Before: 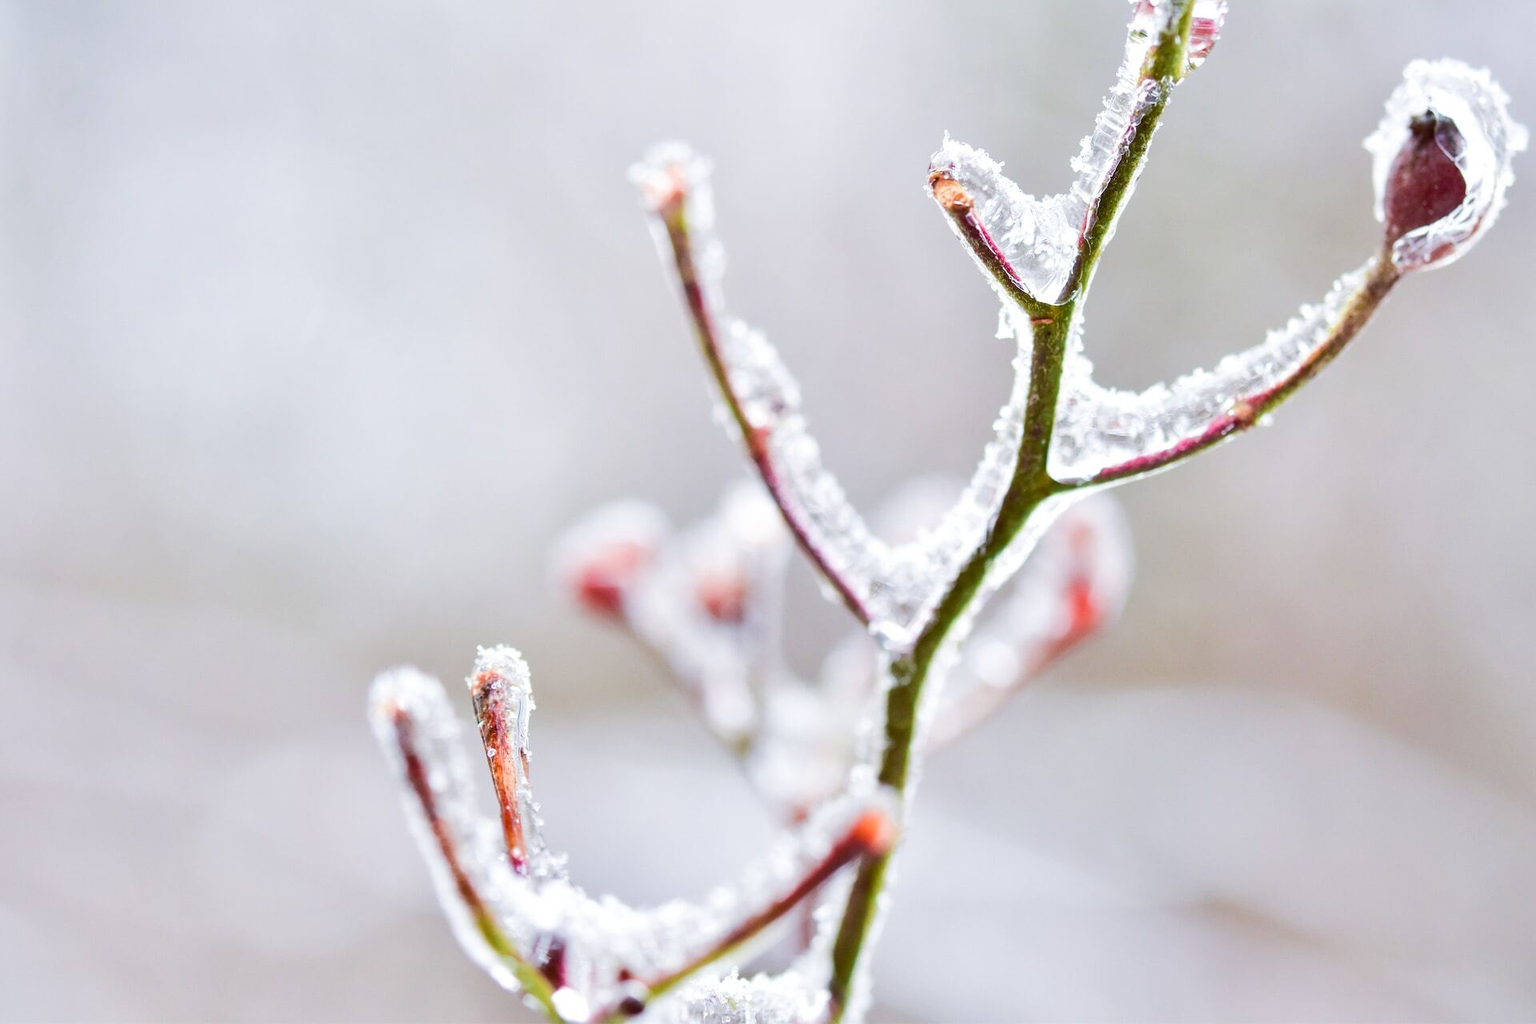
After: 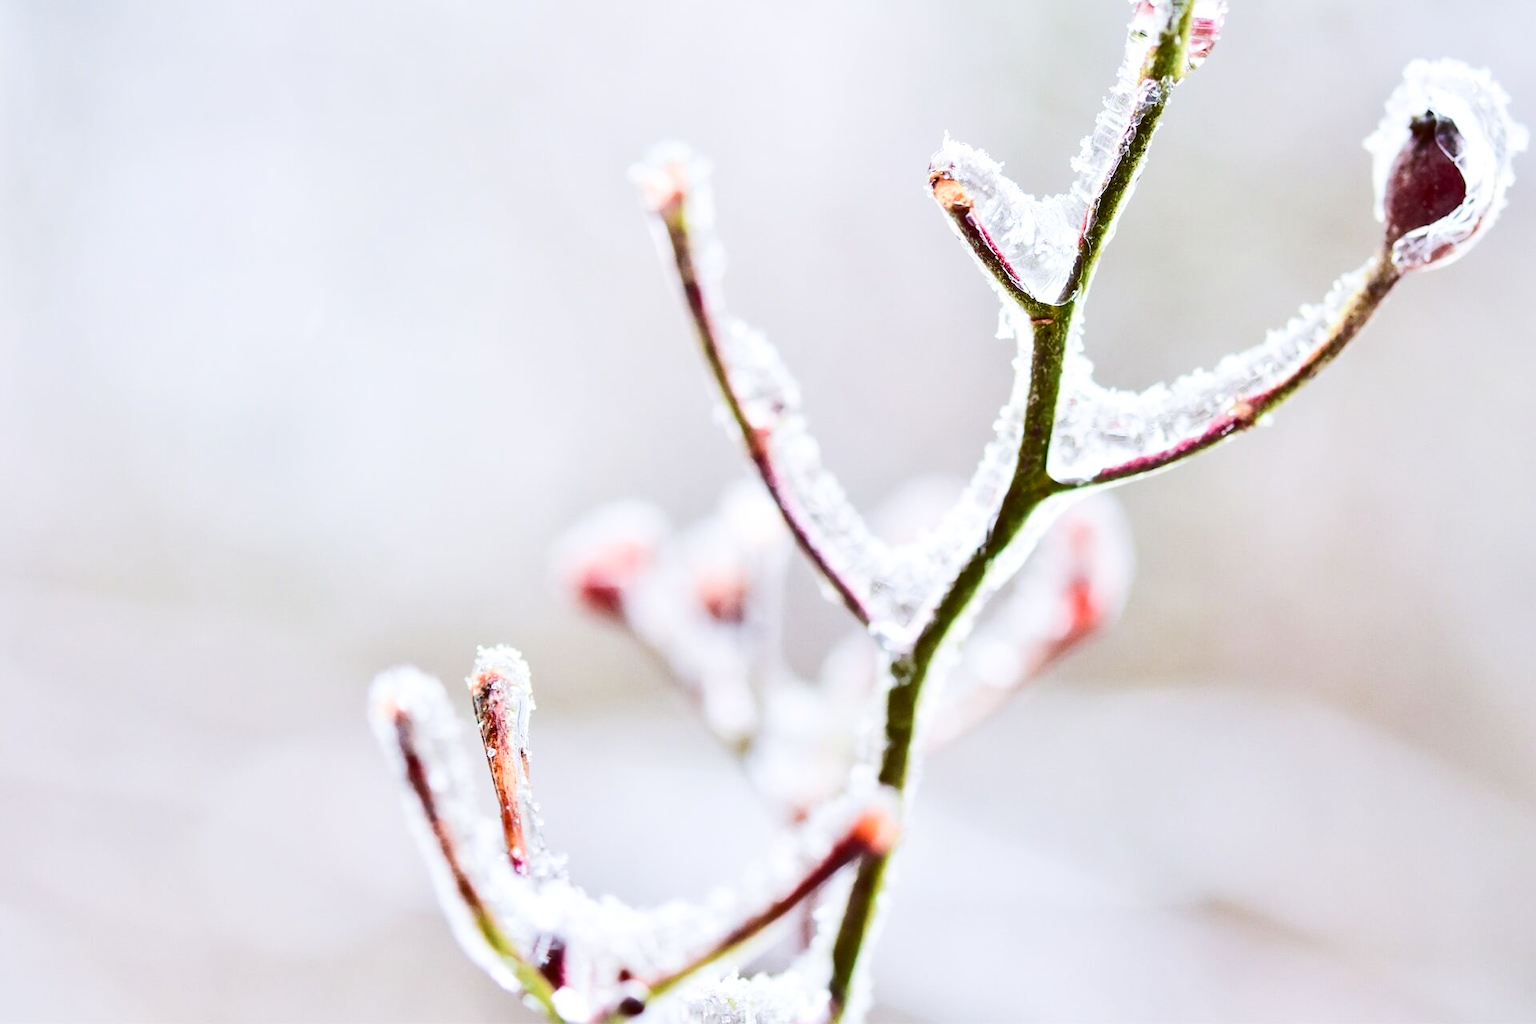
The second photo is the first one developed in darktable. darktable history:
contrast brightness saturation: contrast 0.271
